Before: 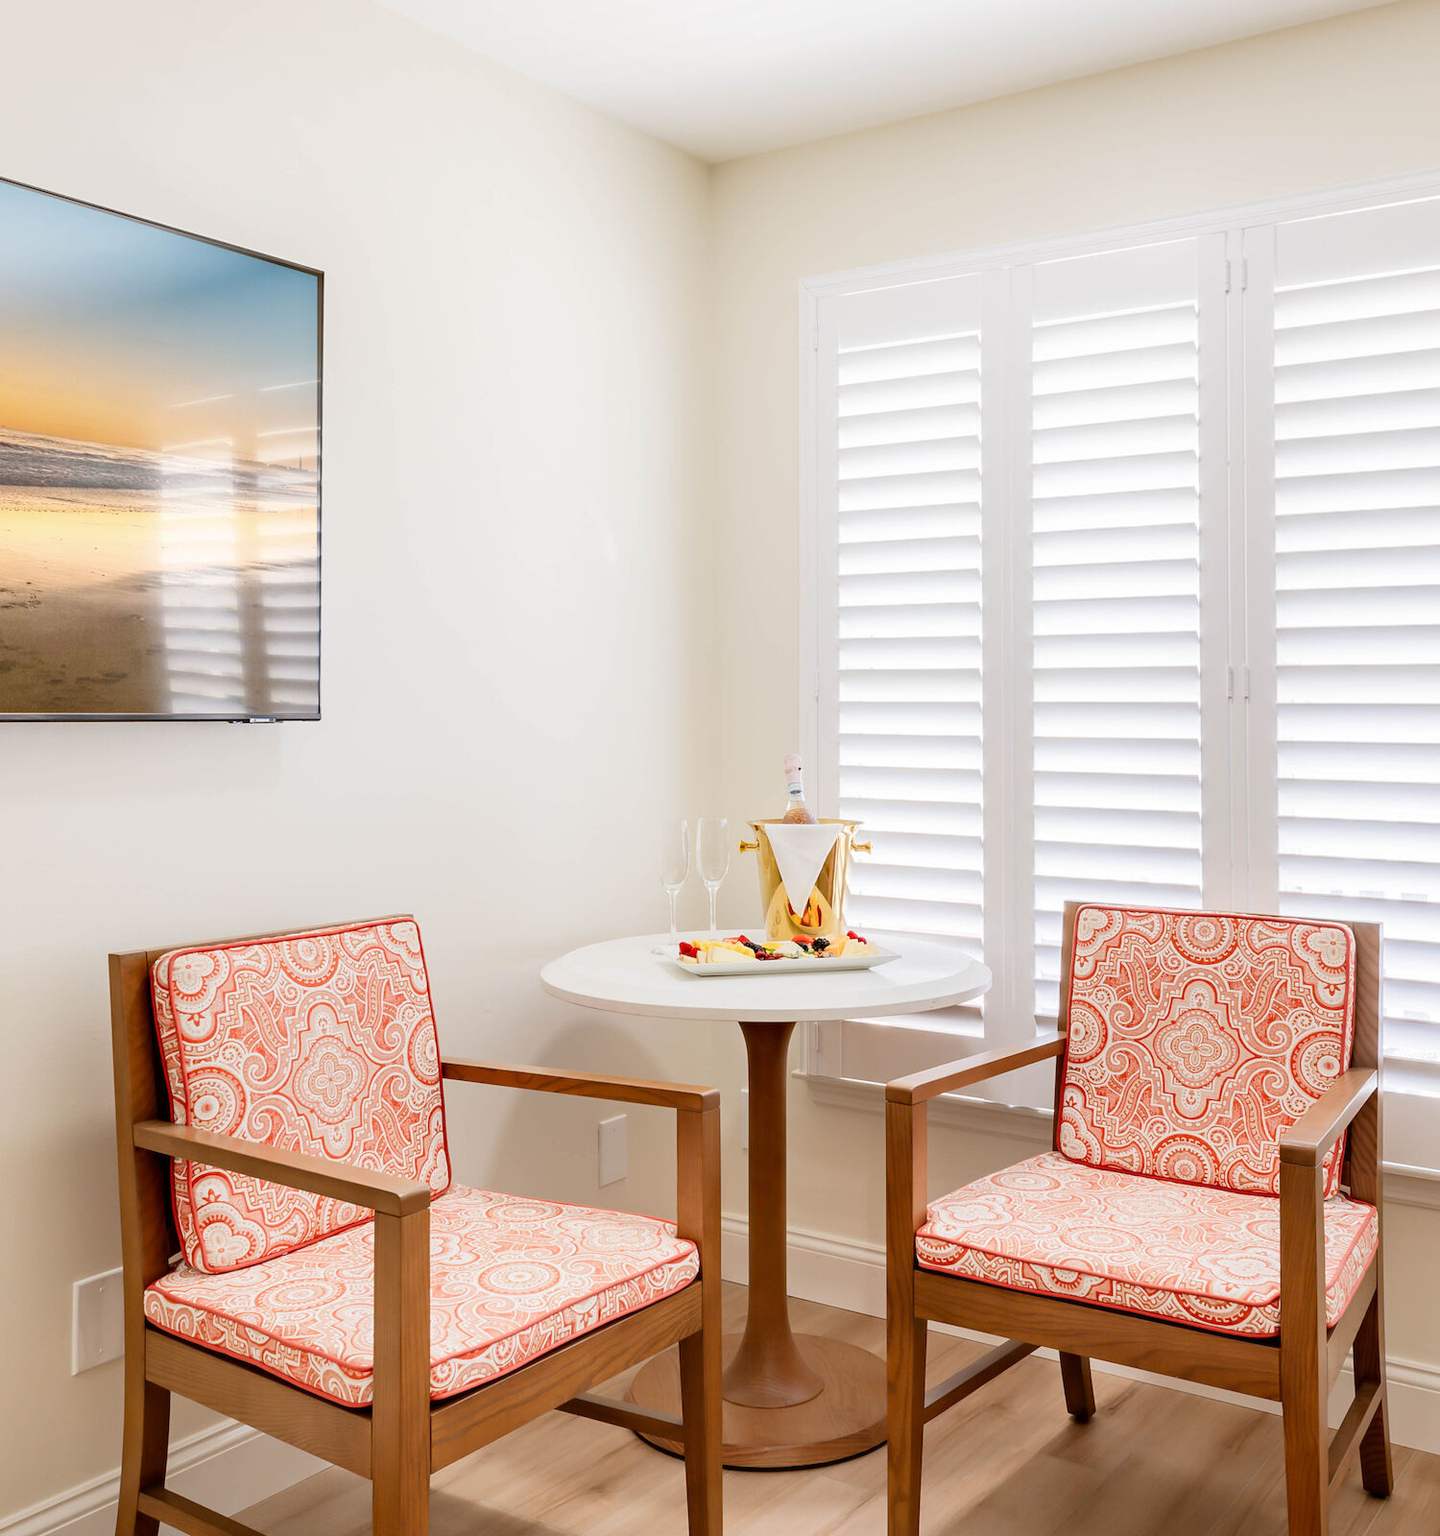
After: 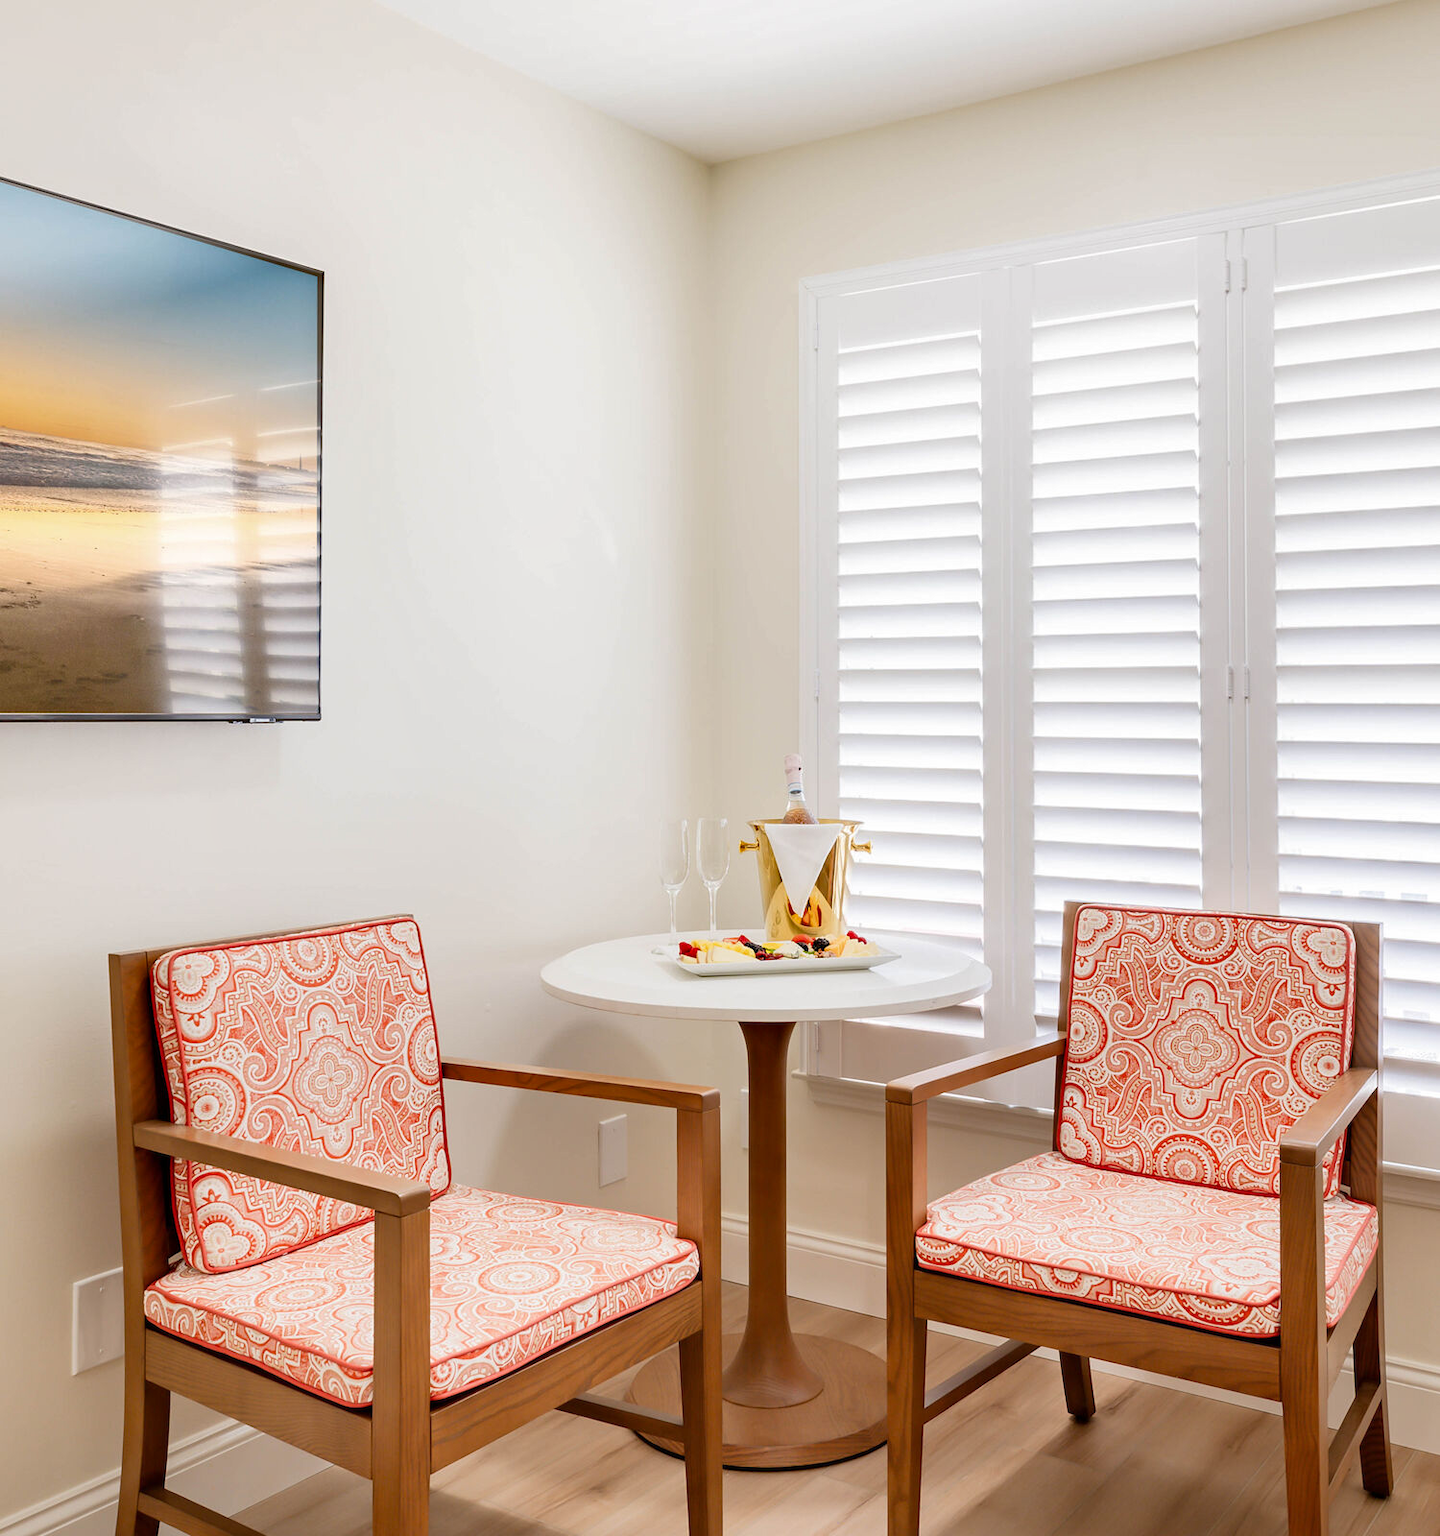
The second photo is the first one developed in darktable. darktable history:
shadows and highlights: radius 127.54, shadows 30.44, highlights -30.58, low approximation 0.01, soften with gaussian
